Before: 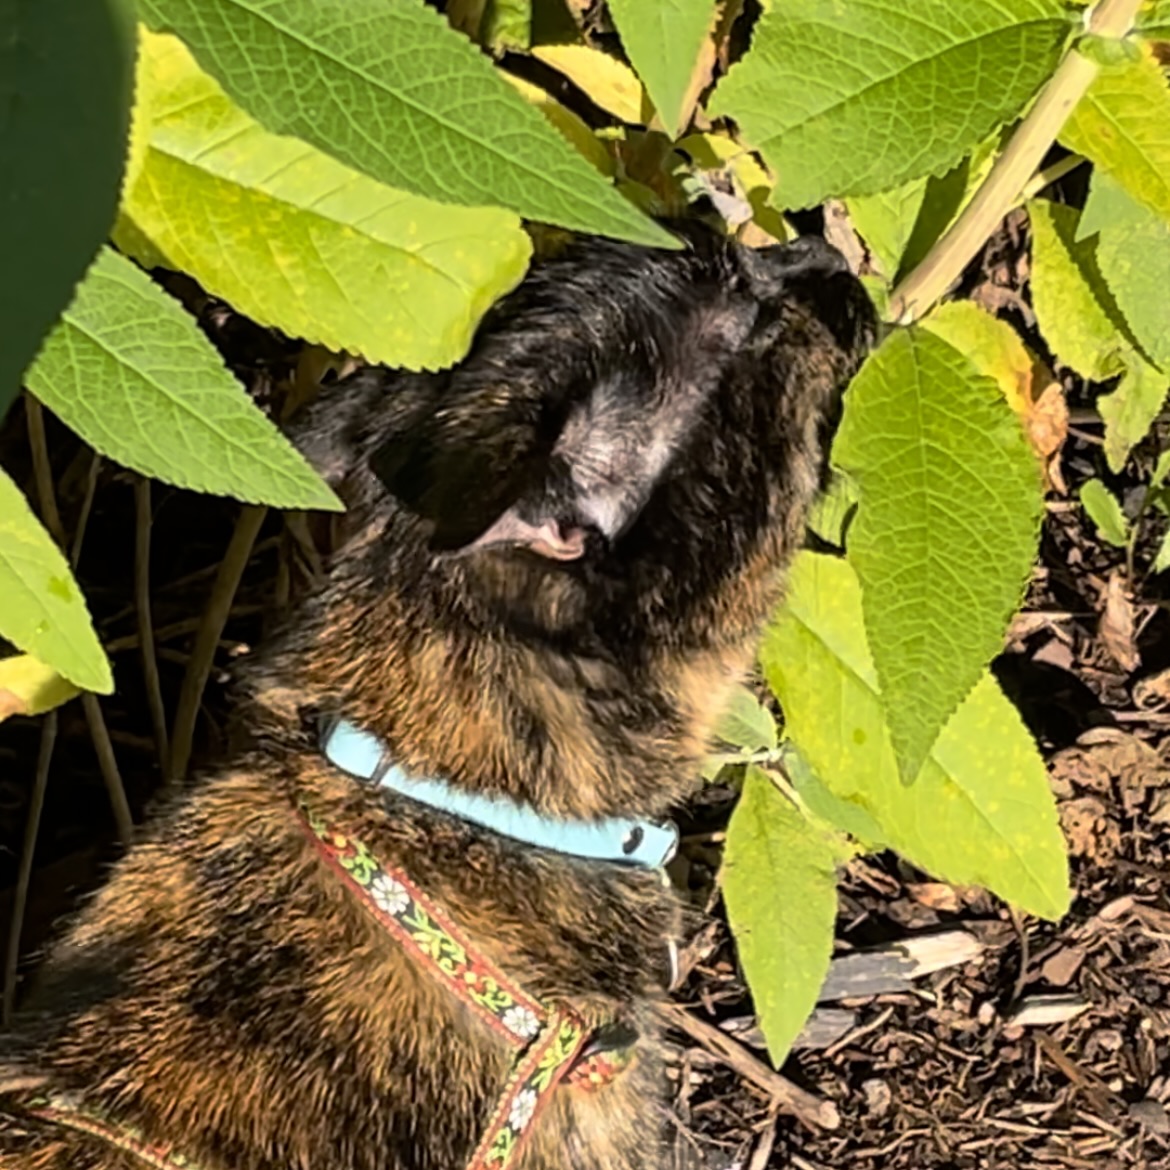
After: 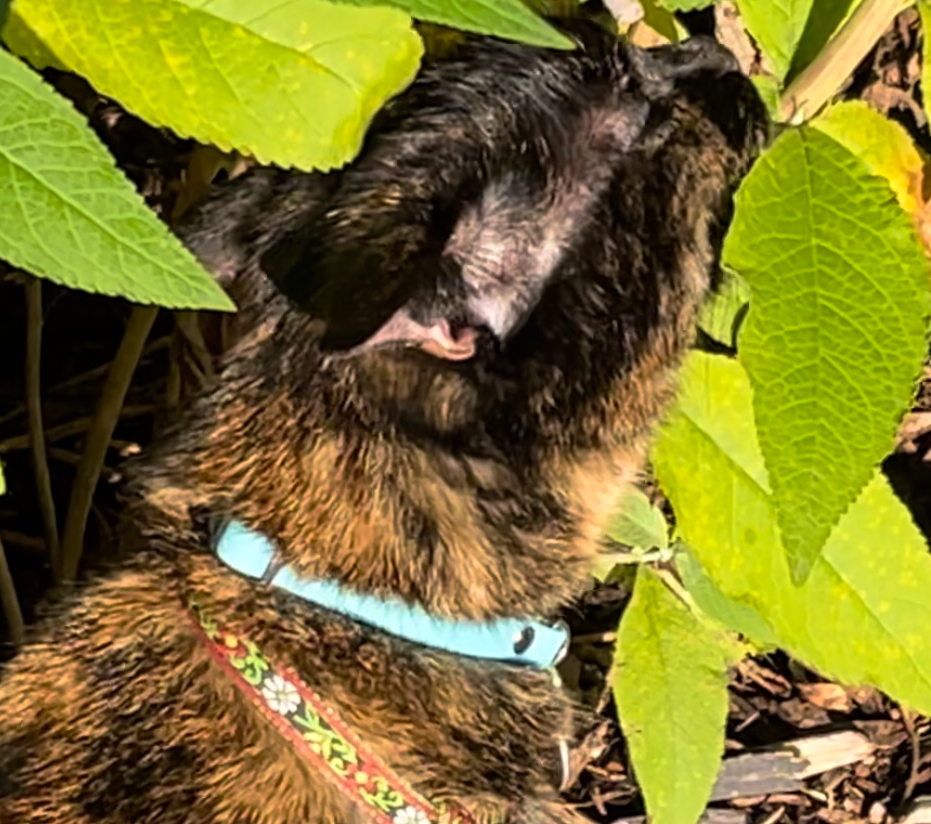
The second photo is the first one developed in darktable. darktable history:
crop: left 9.36%, top 17.149%, right 10.986%, bottom 12.379%
color calibration: illuminant same as pipeline (D50), adaptation none (bypass), x 0.331, y 0.334, temperature 5023.27 K, gamut compression 1.7
exposure: exposure 0.024 EV, compensate highlight preservation false
velvia: on, module defaults
